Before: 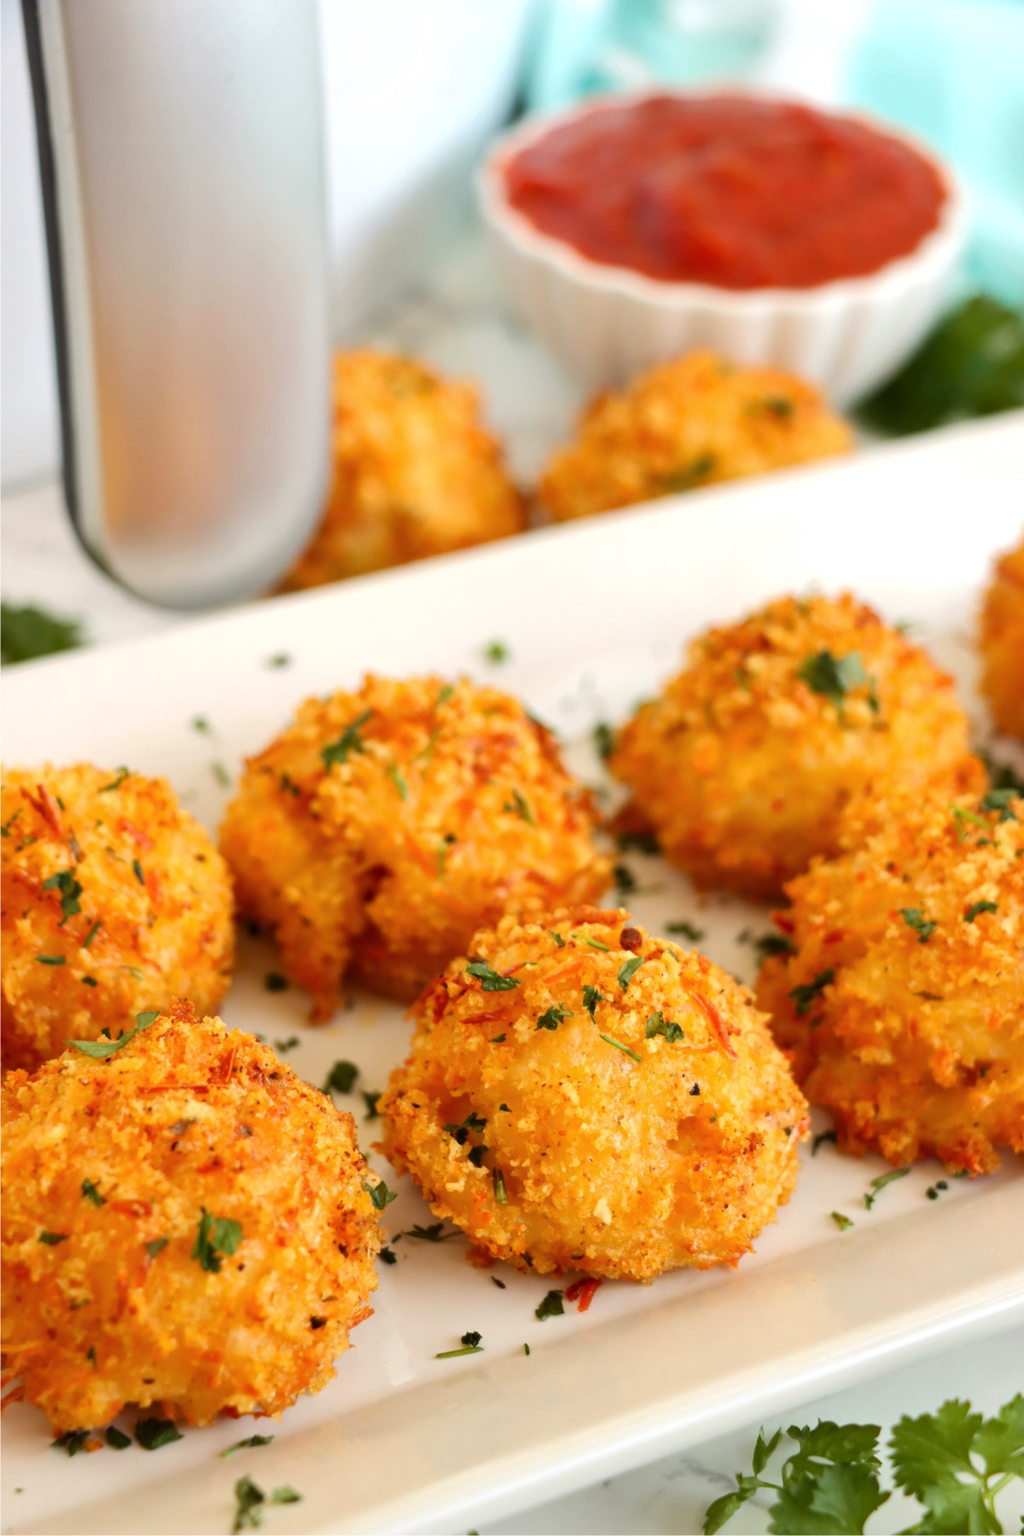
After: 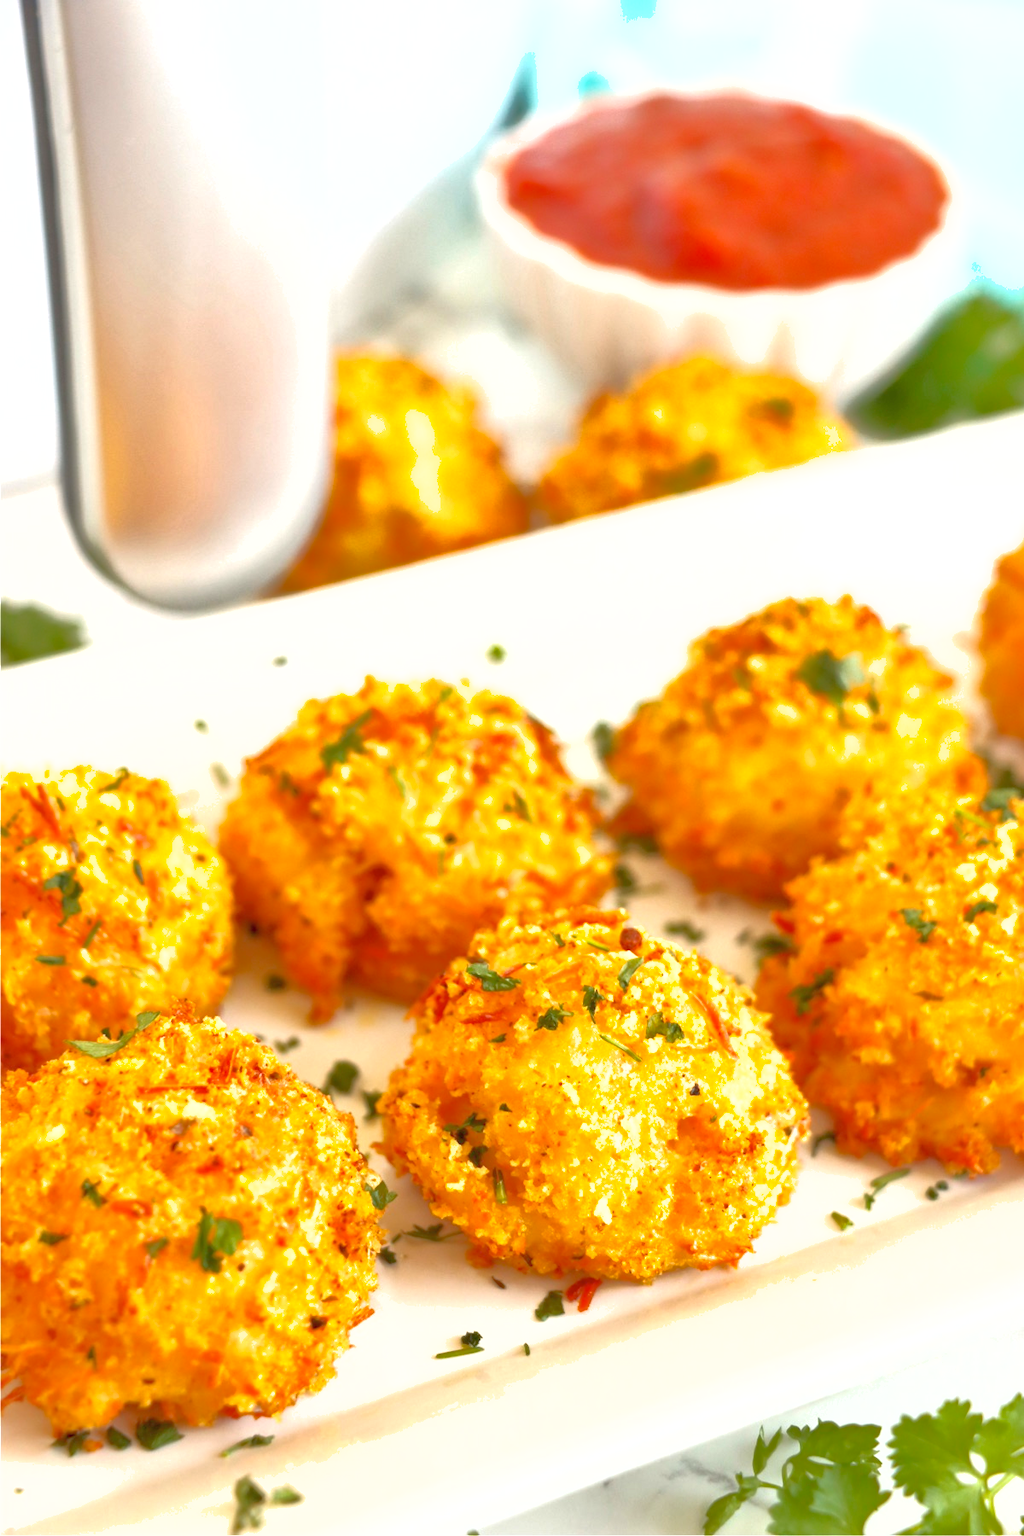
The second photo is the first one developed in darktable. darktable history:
tone equalizer: -7 EV 0.15 EV, -6 EV 0.6 EV, -5 EV 1.15 EV, -4 EV 1.33 EV, -3 EV 1.15 EV, -2 EV 0.6 EV, -1 EV 0.15 EV, mask exposure compensation -0.5 EV
exposure: exposure 0.636 EV, compensate highlight preservation false
shadows and highlights: on, module defaults
